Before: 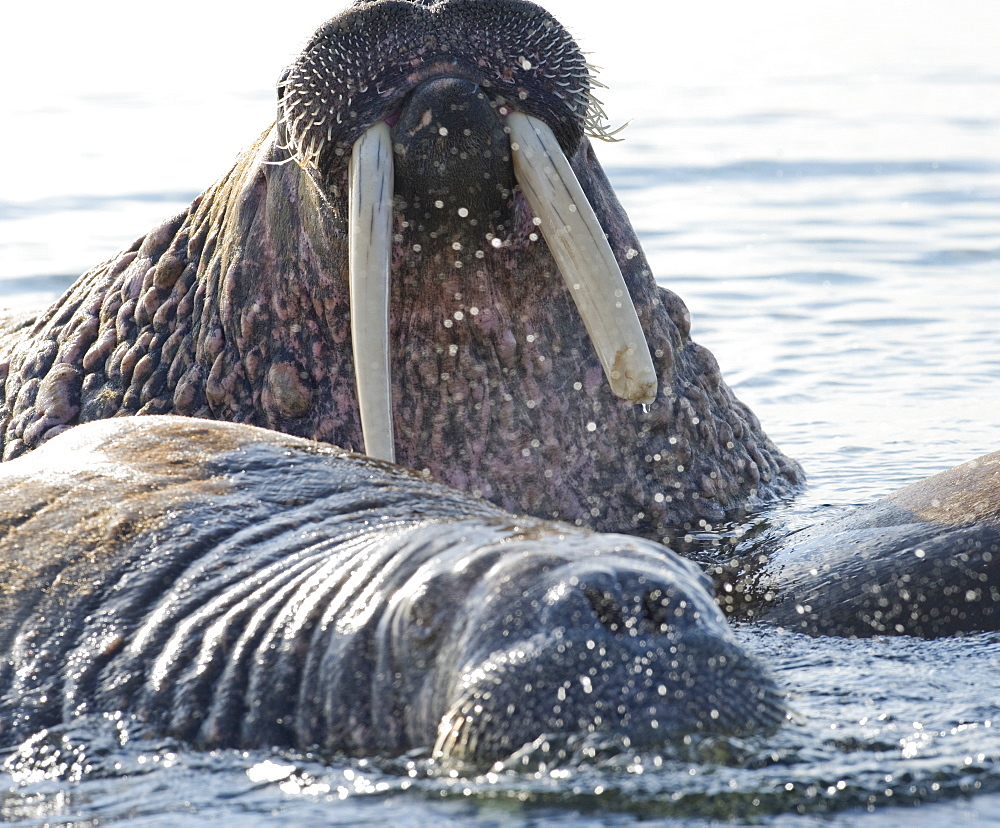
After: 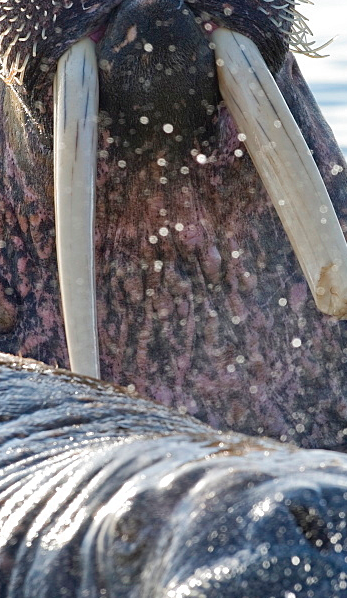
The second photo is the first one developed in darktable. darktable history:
crop and rotate: left 29.553%, top 10.211%, right 35.737%, bottom 17.471%
